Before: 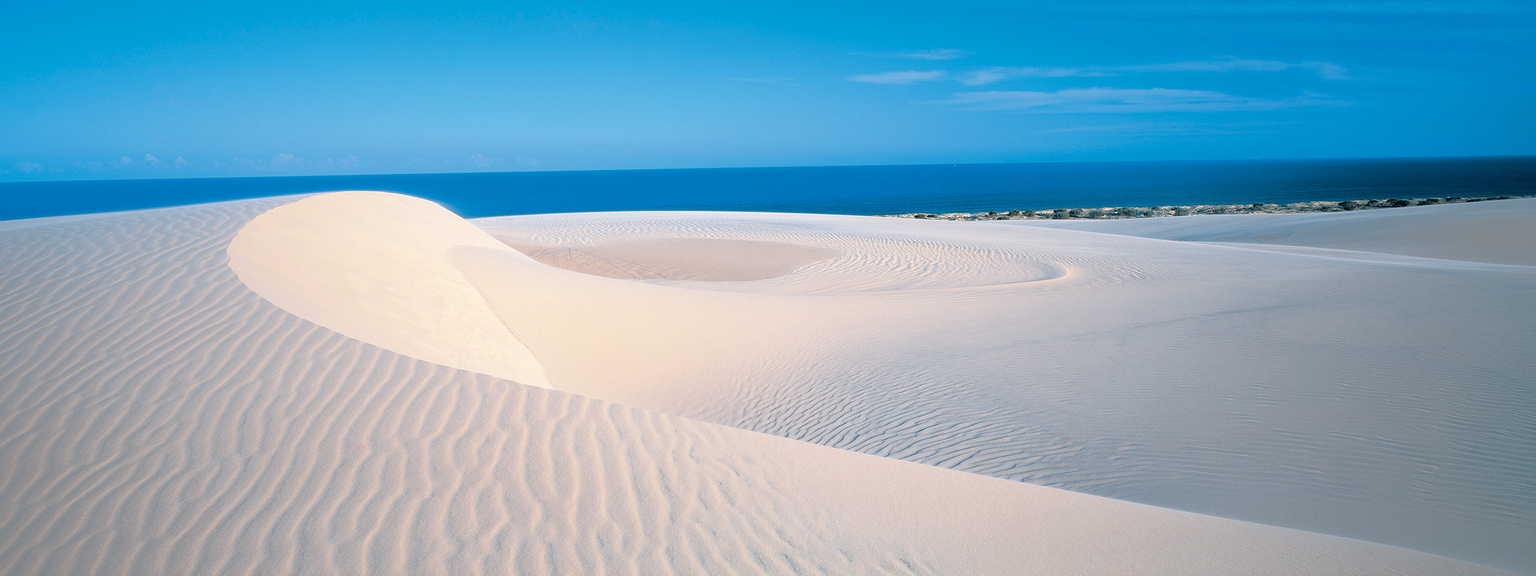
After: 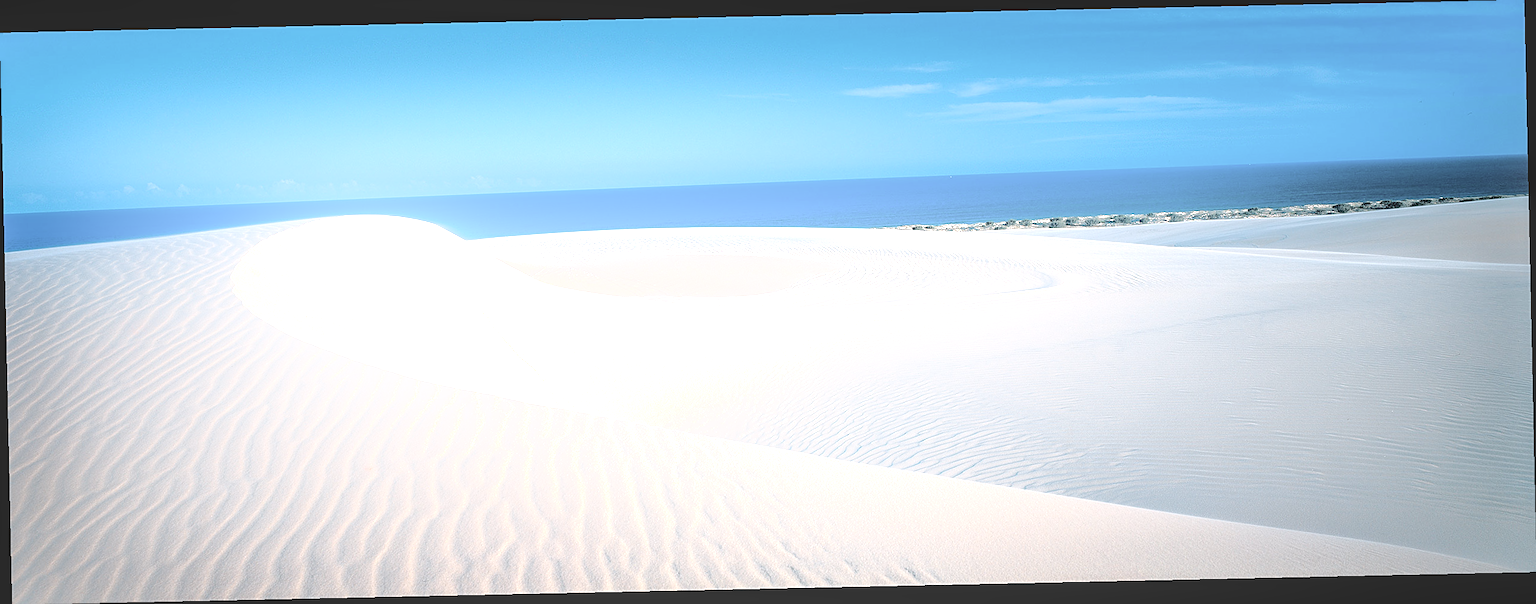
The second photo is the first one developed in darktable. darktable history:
shadows and highlights: shadows -24.28, highlights 49.77, soften with gaussian
color correction: saturation 0.85
contrast brightness saturation: contrast -0.26, saturation -0.43
sharpen: amount 0.478
rotate and perspective: rotation -1.24°, automatic cropping off
exposure: black level correction 0, exposure 1.3 EV, compensate exposure bias true, compensate highlight preservation false
local contrast: detail 130%
color balance rgb: perceptual saturation grading › global saturation 25%, perceptual brilliance grading › mid-tones 10%, perceptual brilliance grading › shadows 15%, global vibrance 20%
